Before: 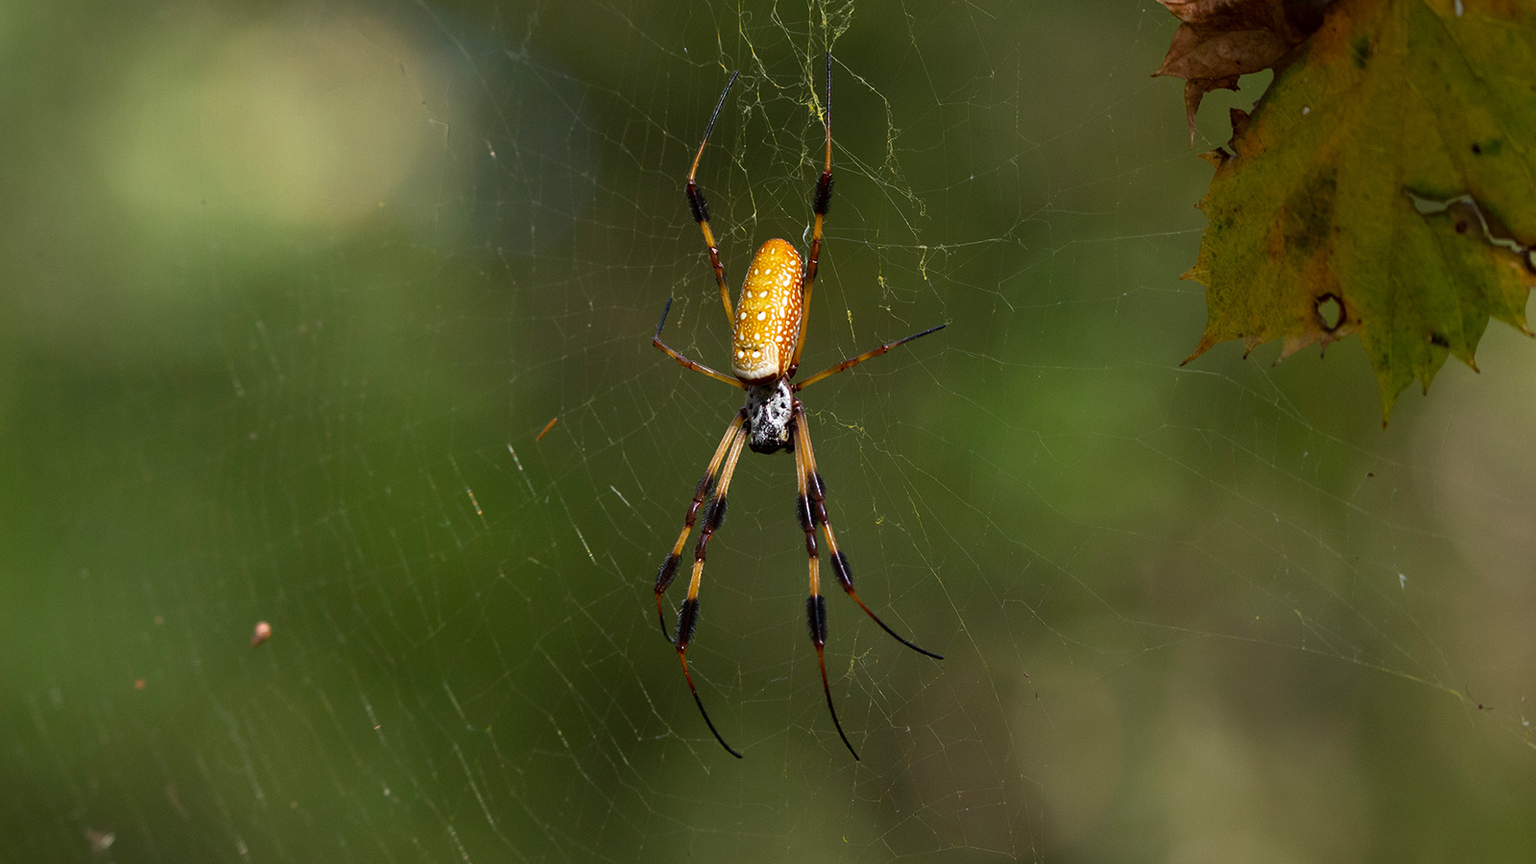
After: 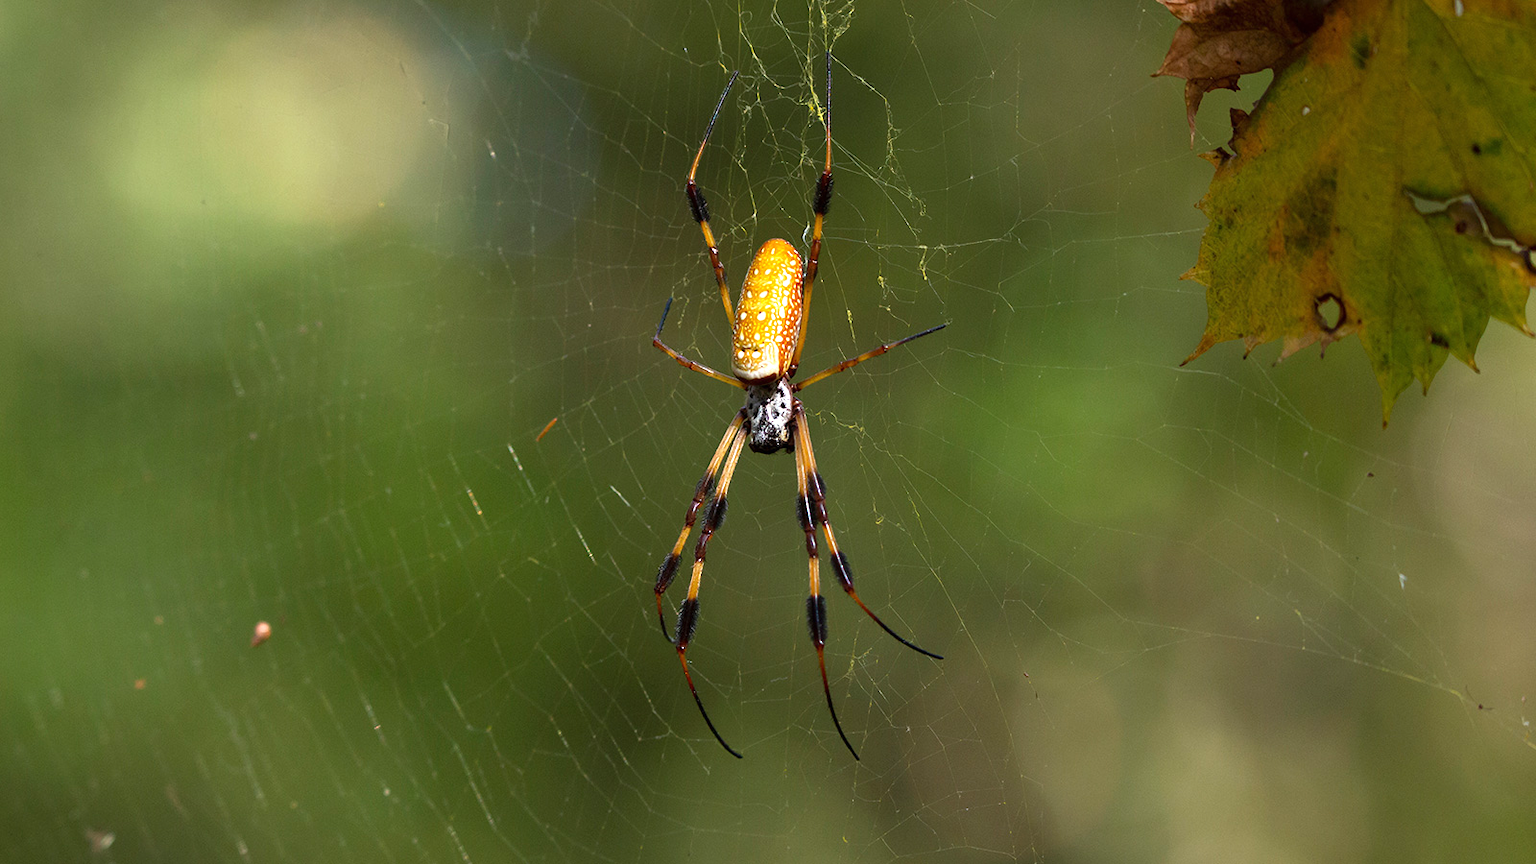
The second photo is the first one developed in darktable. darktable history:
exposure: black level correction 0, exposure 0.588 EV, compensate highlight preservation false
